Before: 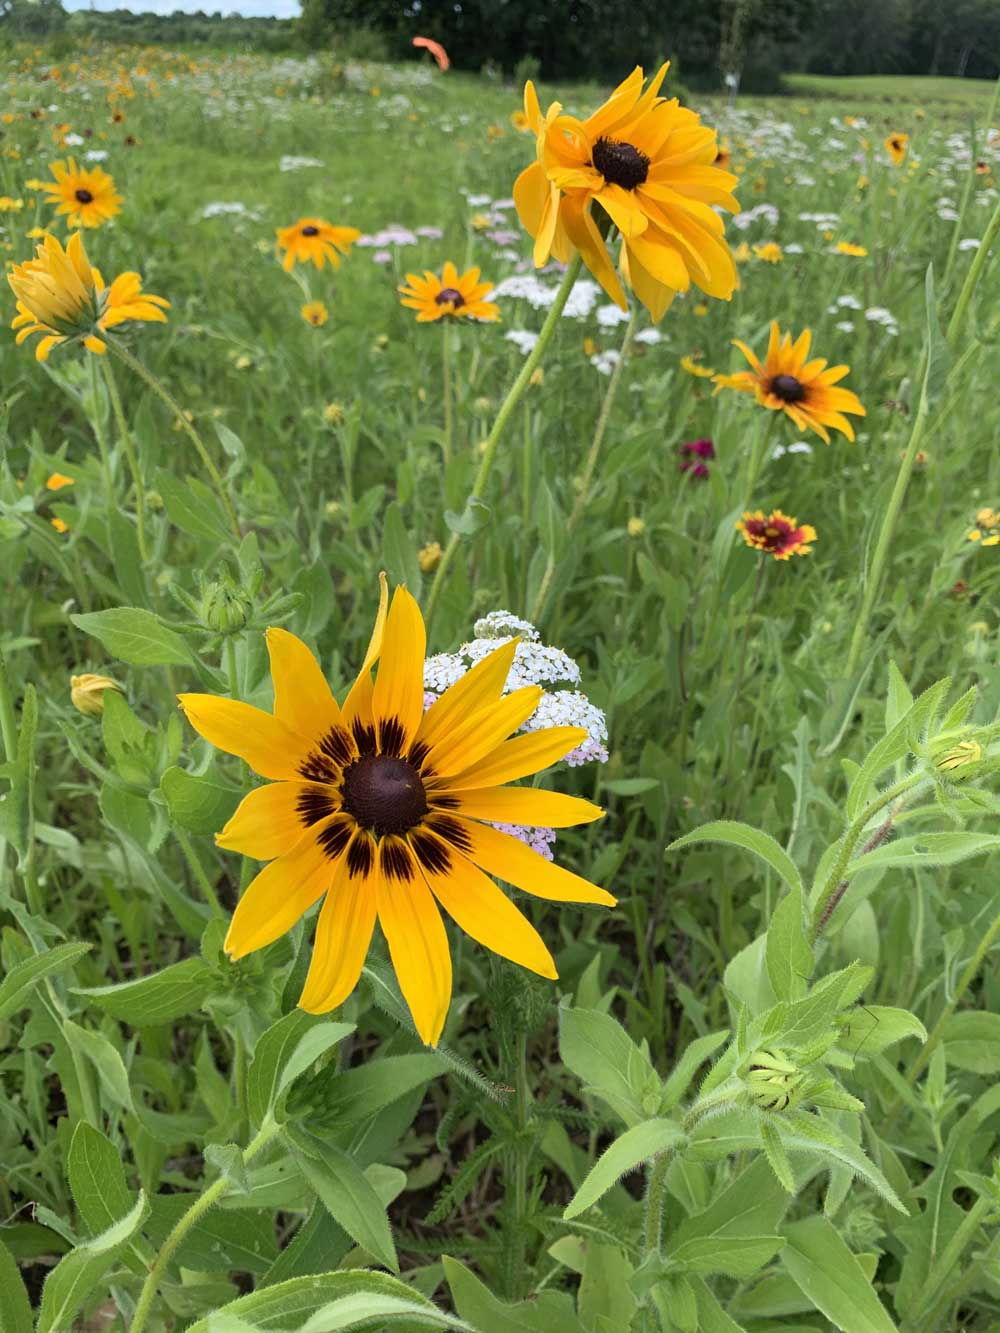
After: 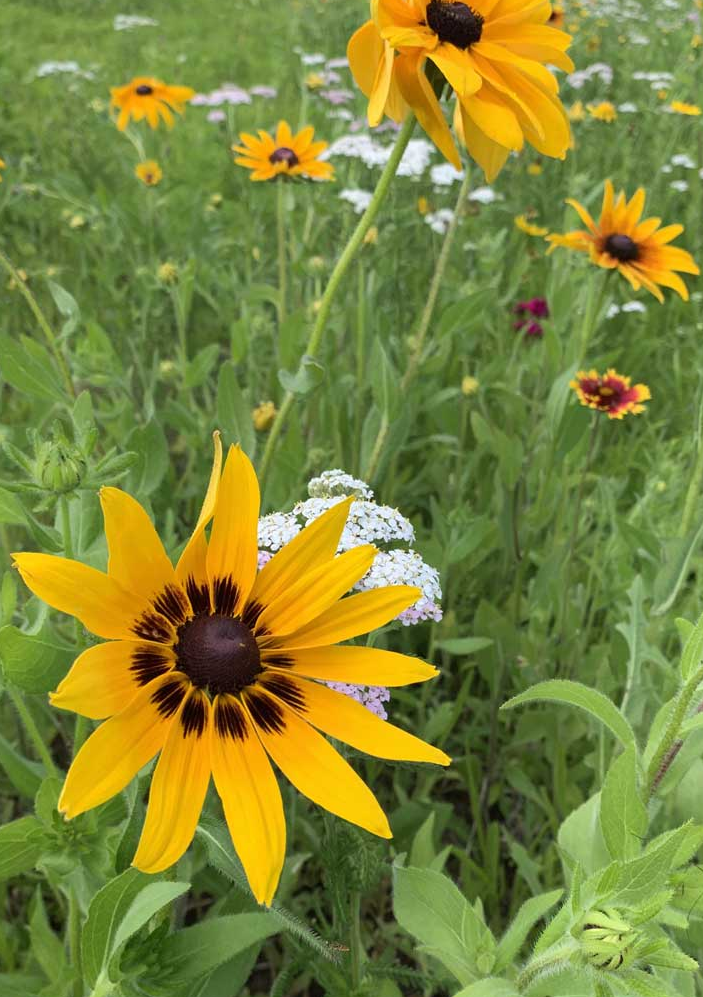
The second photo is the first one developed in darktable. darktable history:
crop and rotate: left 16.614%, top 10.645%, right 13.048%, bottom 14.538%
